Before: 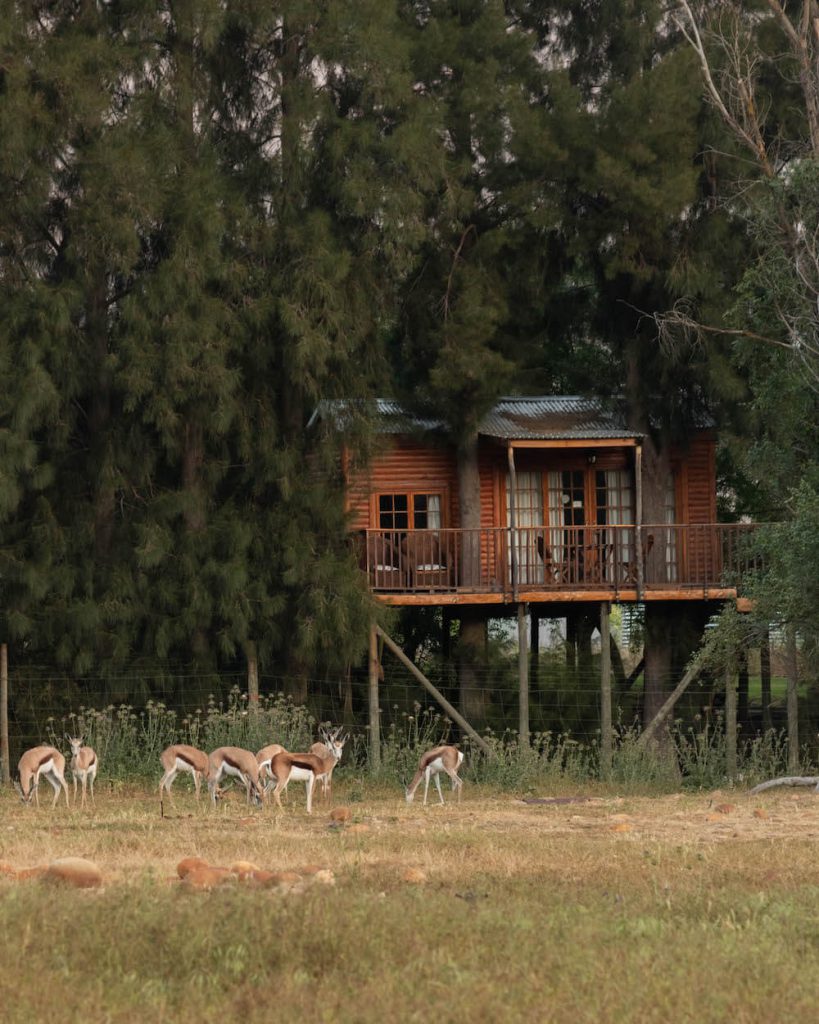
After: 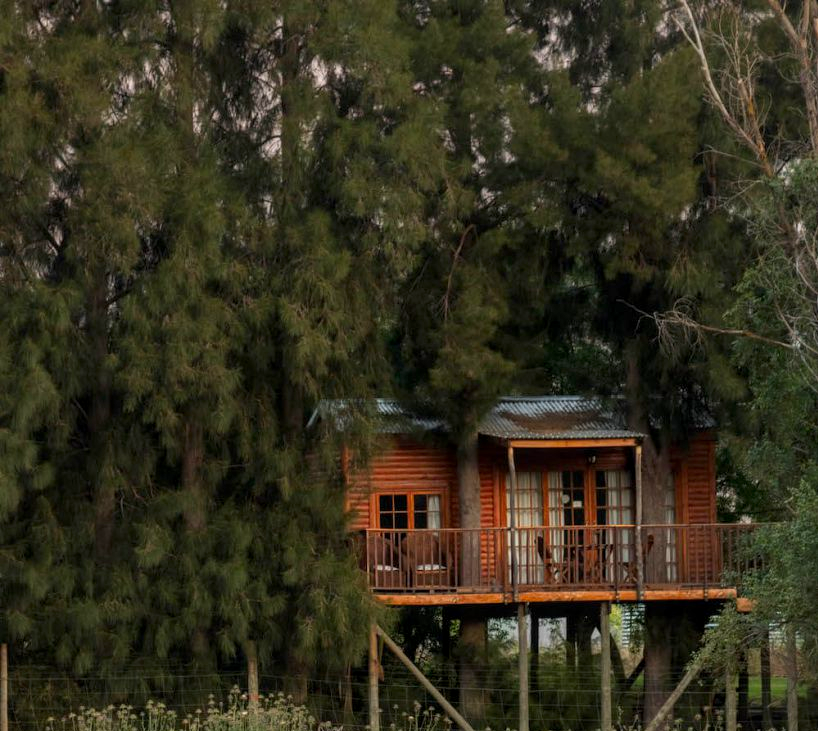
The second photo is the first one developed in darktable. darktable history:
local contrast: on, module defaults
color correction: saturation 1.34
crop: bottom 28.576%
